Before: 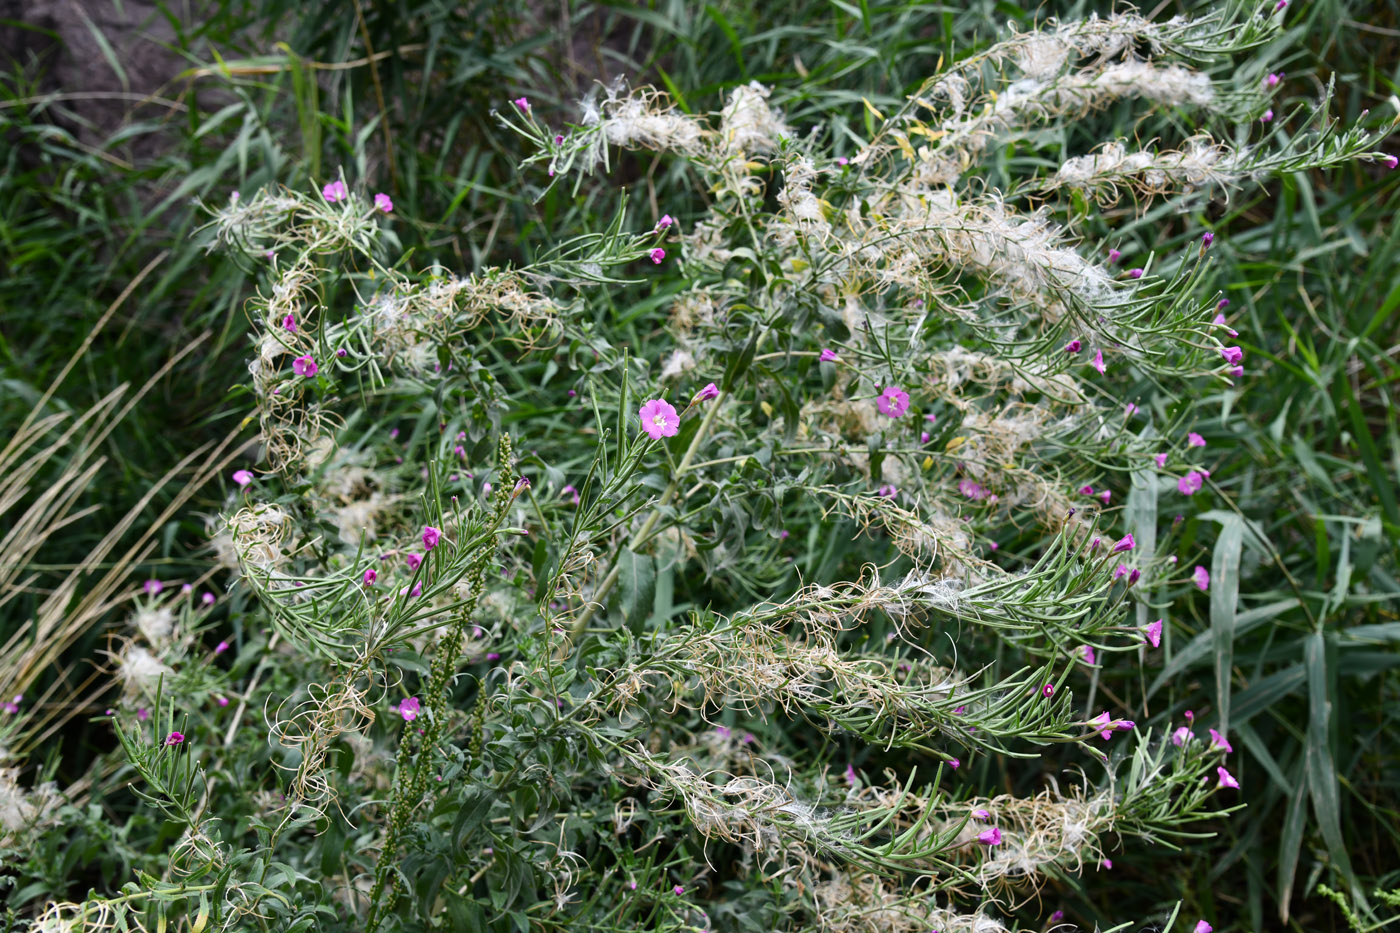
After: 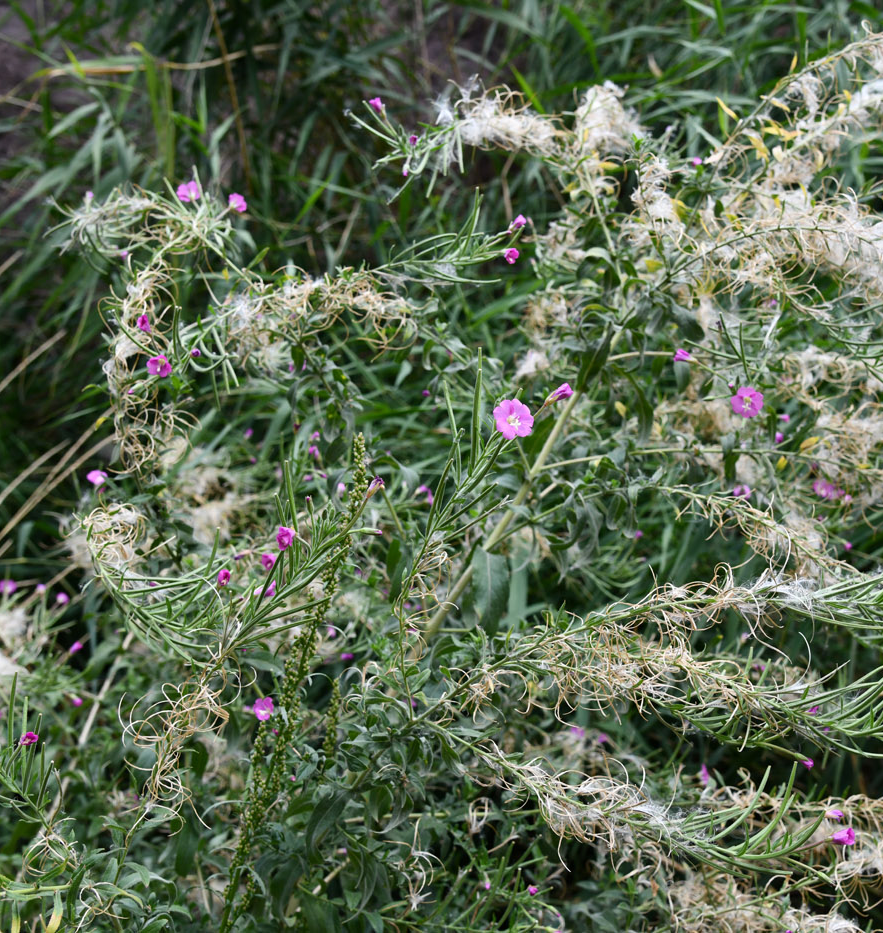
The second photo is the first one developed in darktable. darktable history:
crop: left 10.491%, right 26.381%
